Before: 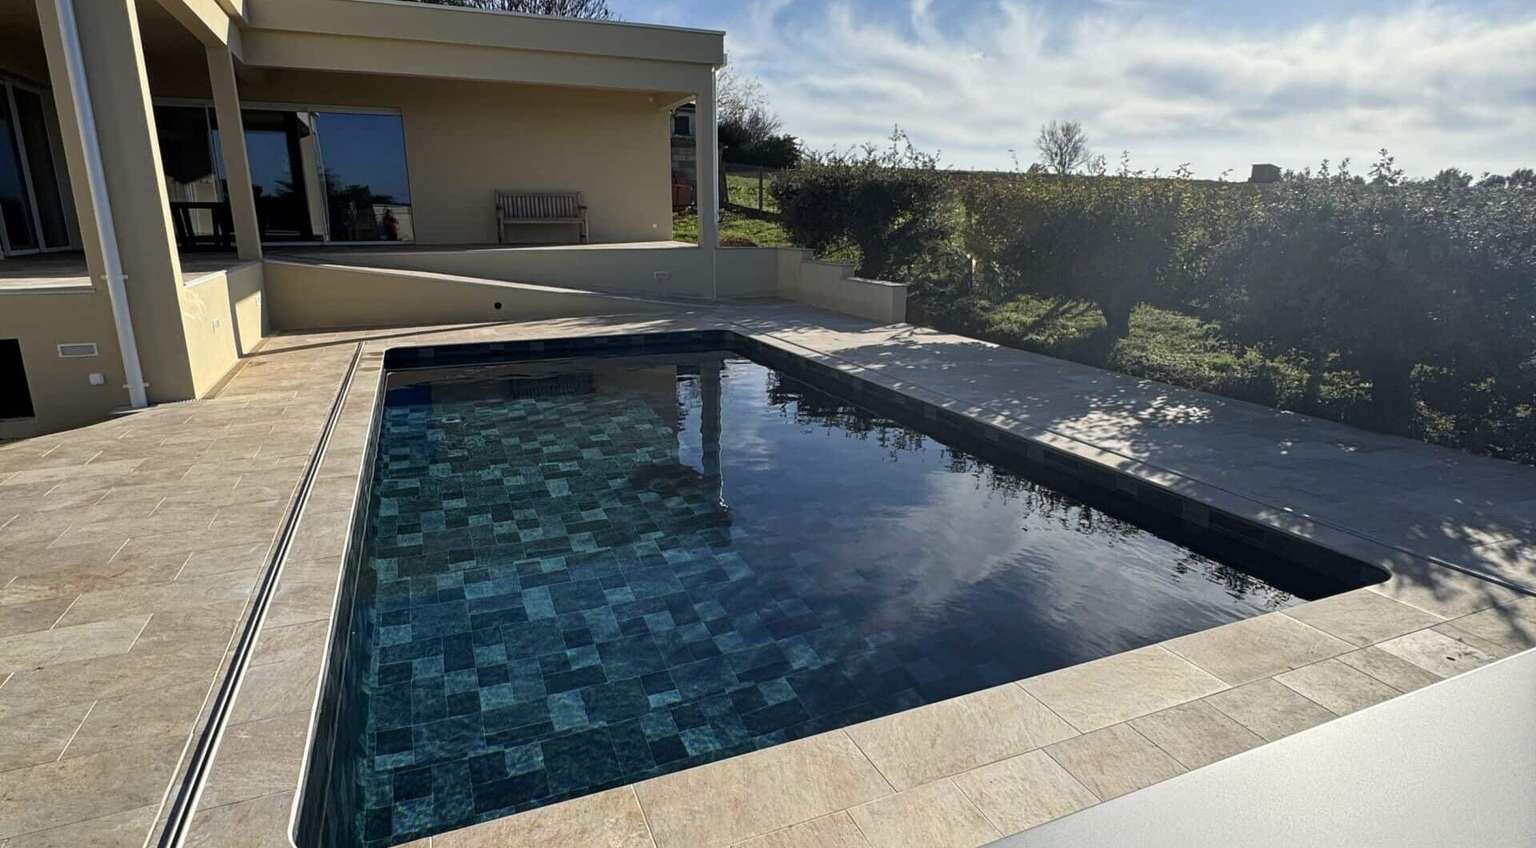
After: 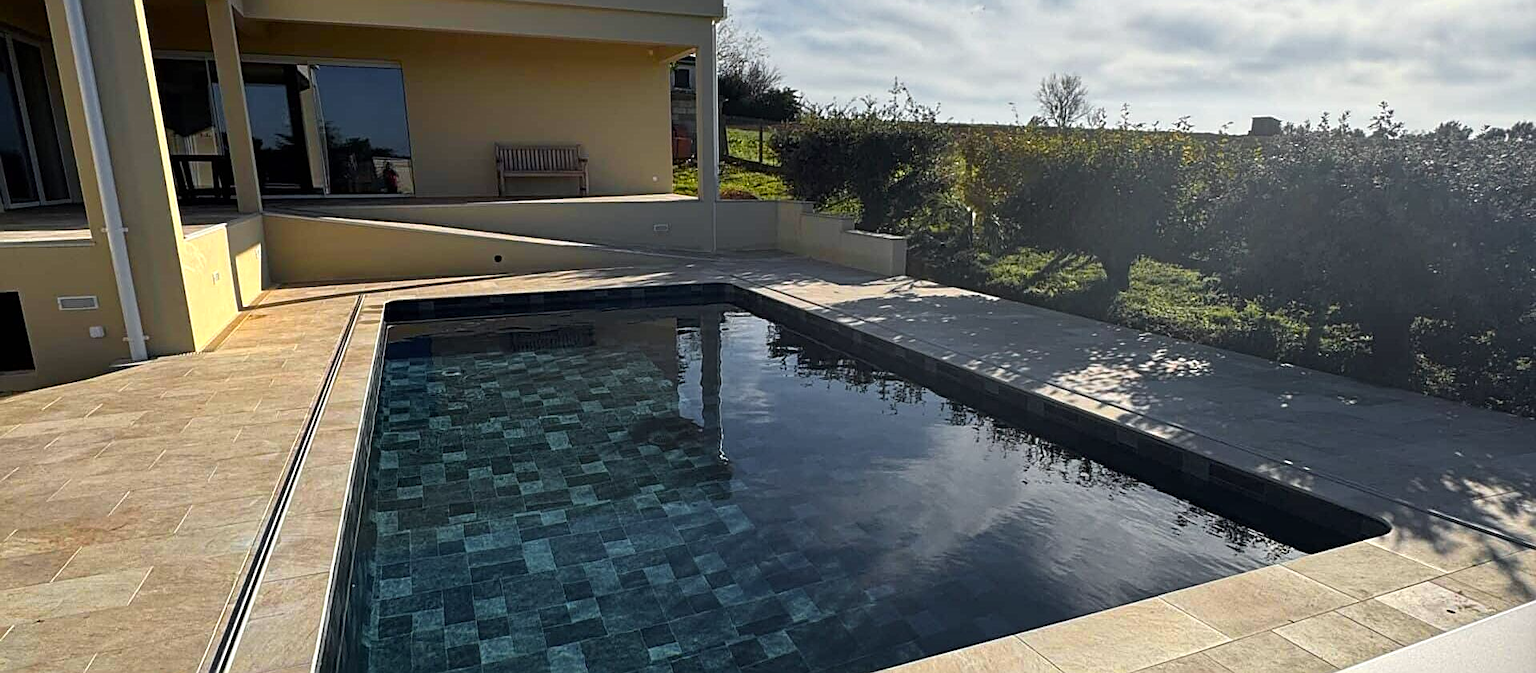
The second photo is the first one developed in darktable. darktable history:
crop and rotate: top 5.65%, bottom 14.907%
color zones: curves: ch0 [(0, 0.511) (0.143, 0.531) (0.286, 0.56) (0.429, 0.5) (0.571, 0.5) (0.714, 0.5) (0.857, 0.5) (1, 0.5)]; ch1 [(0, 0.525) (0.143, 0.705) (0.286, 0.715) (0.429, 0.35) (0.571, 0.35) (0.714, 0.35) (0.857, 0.4) (1, 0.4)]; ch2 [(0, 0.572) (0.143, 0.512) (0.286, 0.473) (0.429, 0.45) (0.571, 0.5) (0.714, 0.5) (0.857, 0.518) (1, 0.518)]
sharpen: on, module defaults
tone equalizer: mask exposure compensation -0.492 EV
